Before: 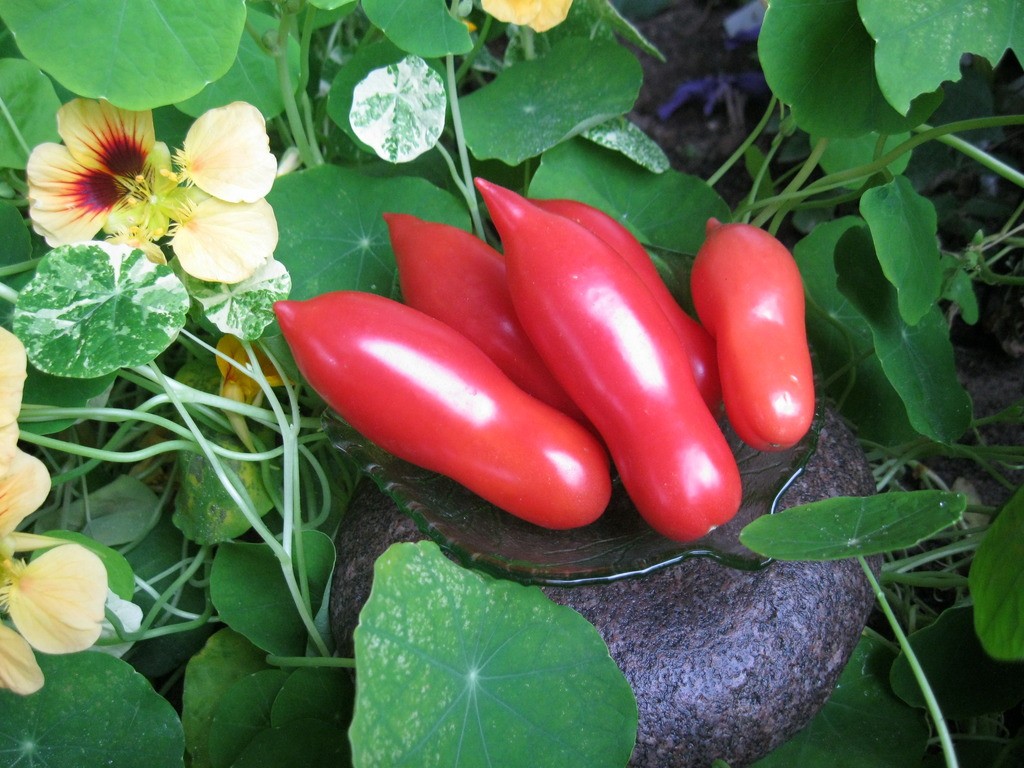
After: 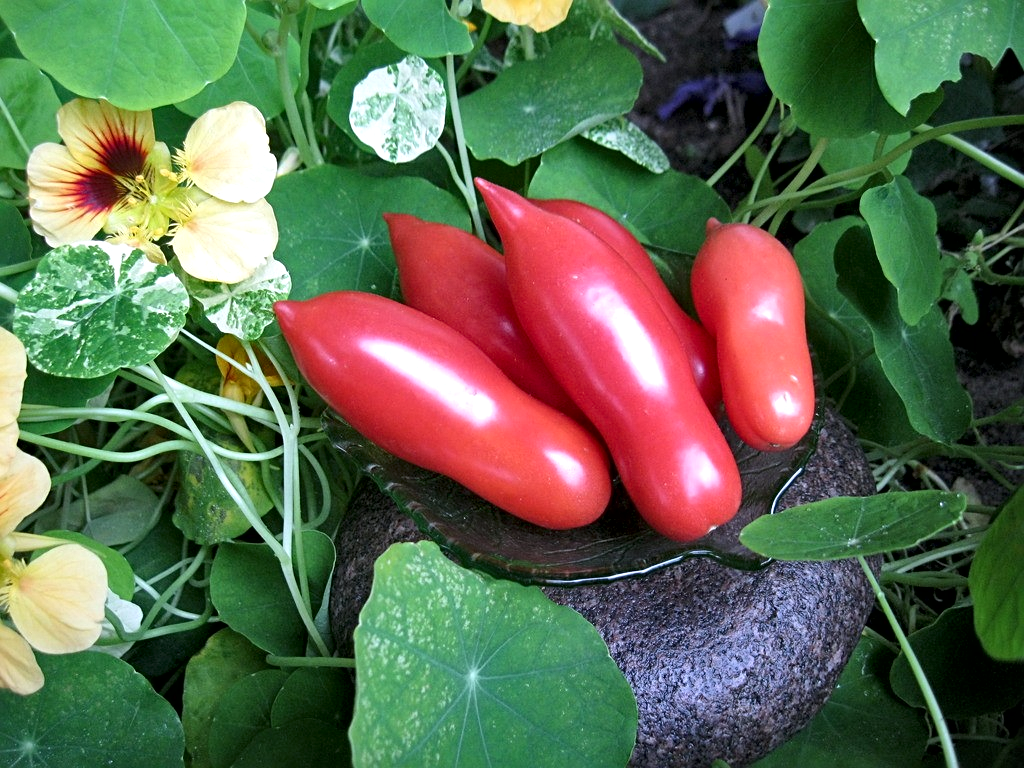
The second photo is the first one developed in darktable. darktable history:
sharpen: radius 2.167, amount 0.381, threshold 0
white balance: red 0.983, blue 1.036
local contrast: mode bilateral grid, contrast 50, coarseness 50, detail 150%, midtone range 0.2
